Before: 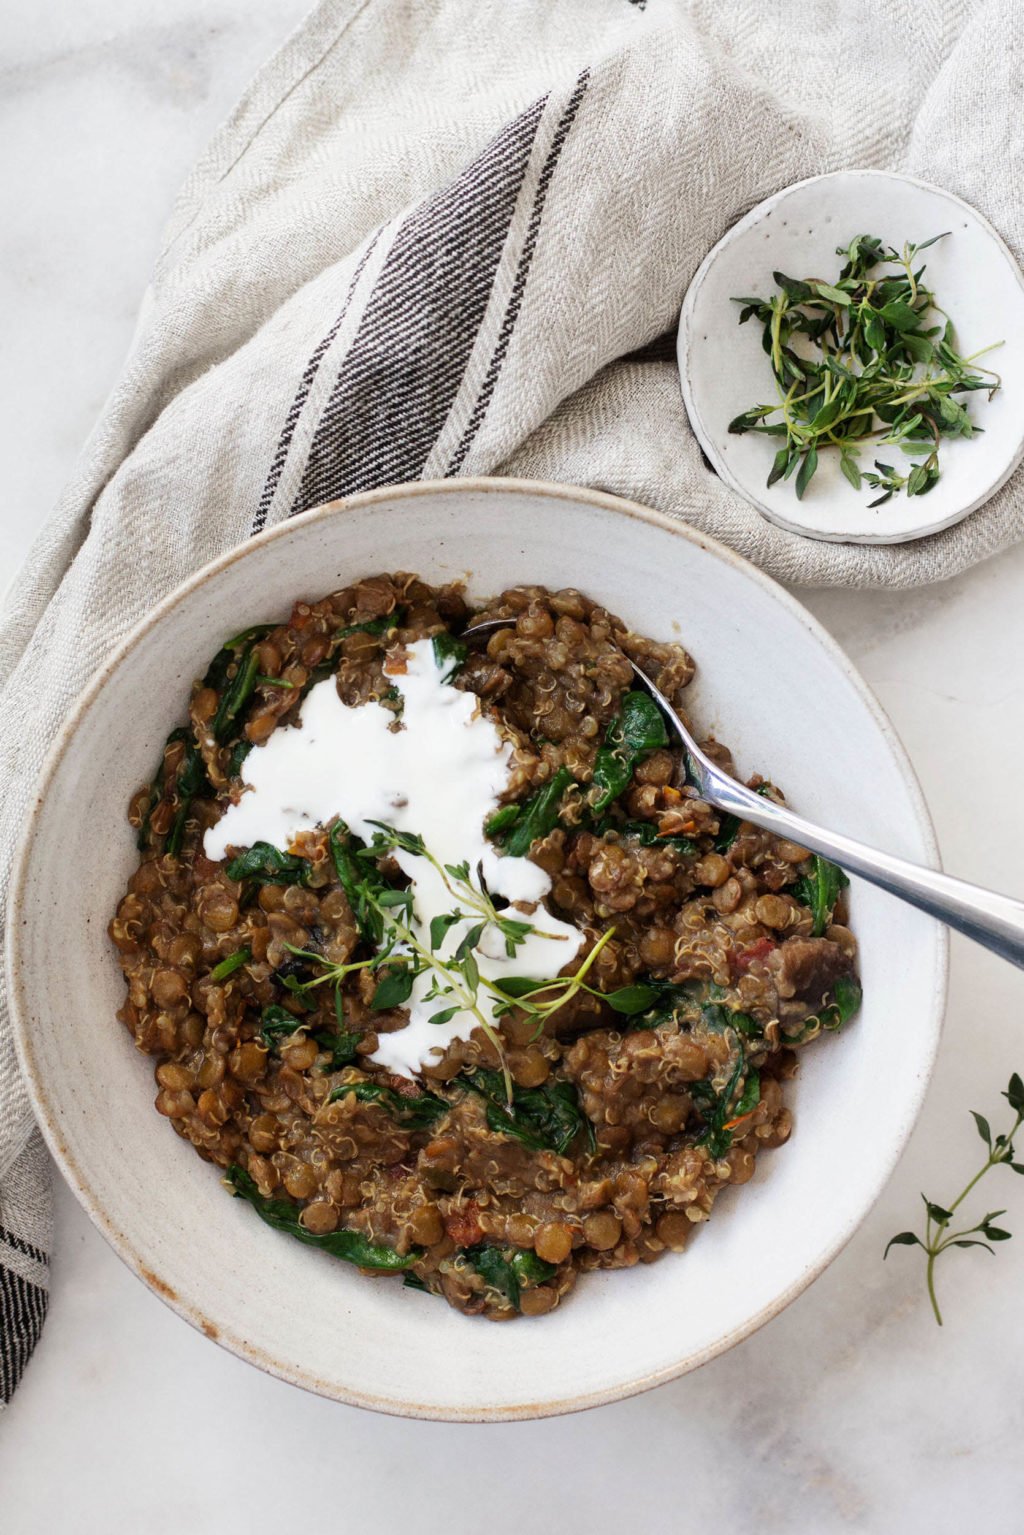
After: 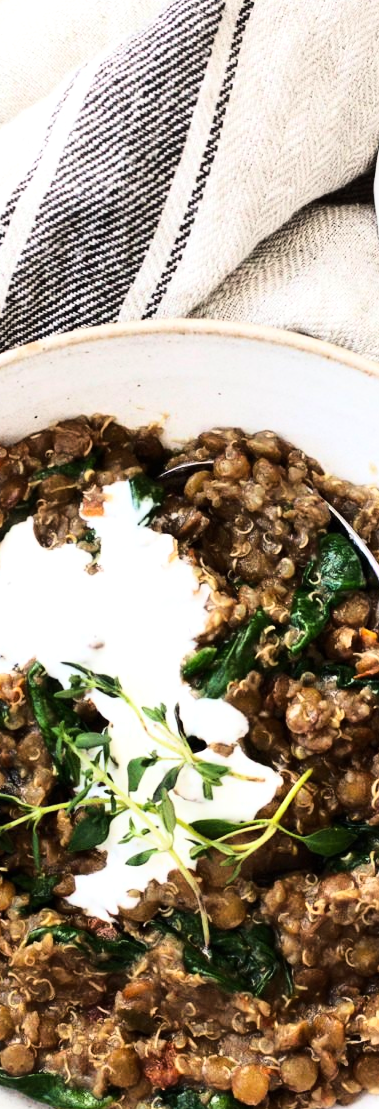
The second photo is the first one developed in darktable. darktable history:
tone equalizer: -8 EV -0.44 EV, -7 EV -0.366 EV, -6 EV -0.346 EV, -5 EV -0.245 EV, -3 EV 0.216 EV, -2 EV 0.345 EV, -1 EV 0.367 EV, +0 EV 0.402 EV, edges refinement/feathering 500, mask exposure compensation -1.57 EV, preserve details no
crop and rotate: left 29.635%, top 10.317%, right 33.339%, bottom 17.388%
base curve: curves: ch0 [(0, 0) (0.028, 0.03) (0.121, 0.232) (0.46, 0.748) (0.859, 0.968) (1, 1)]
